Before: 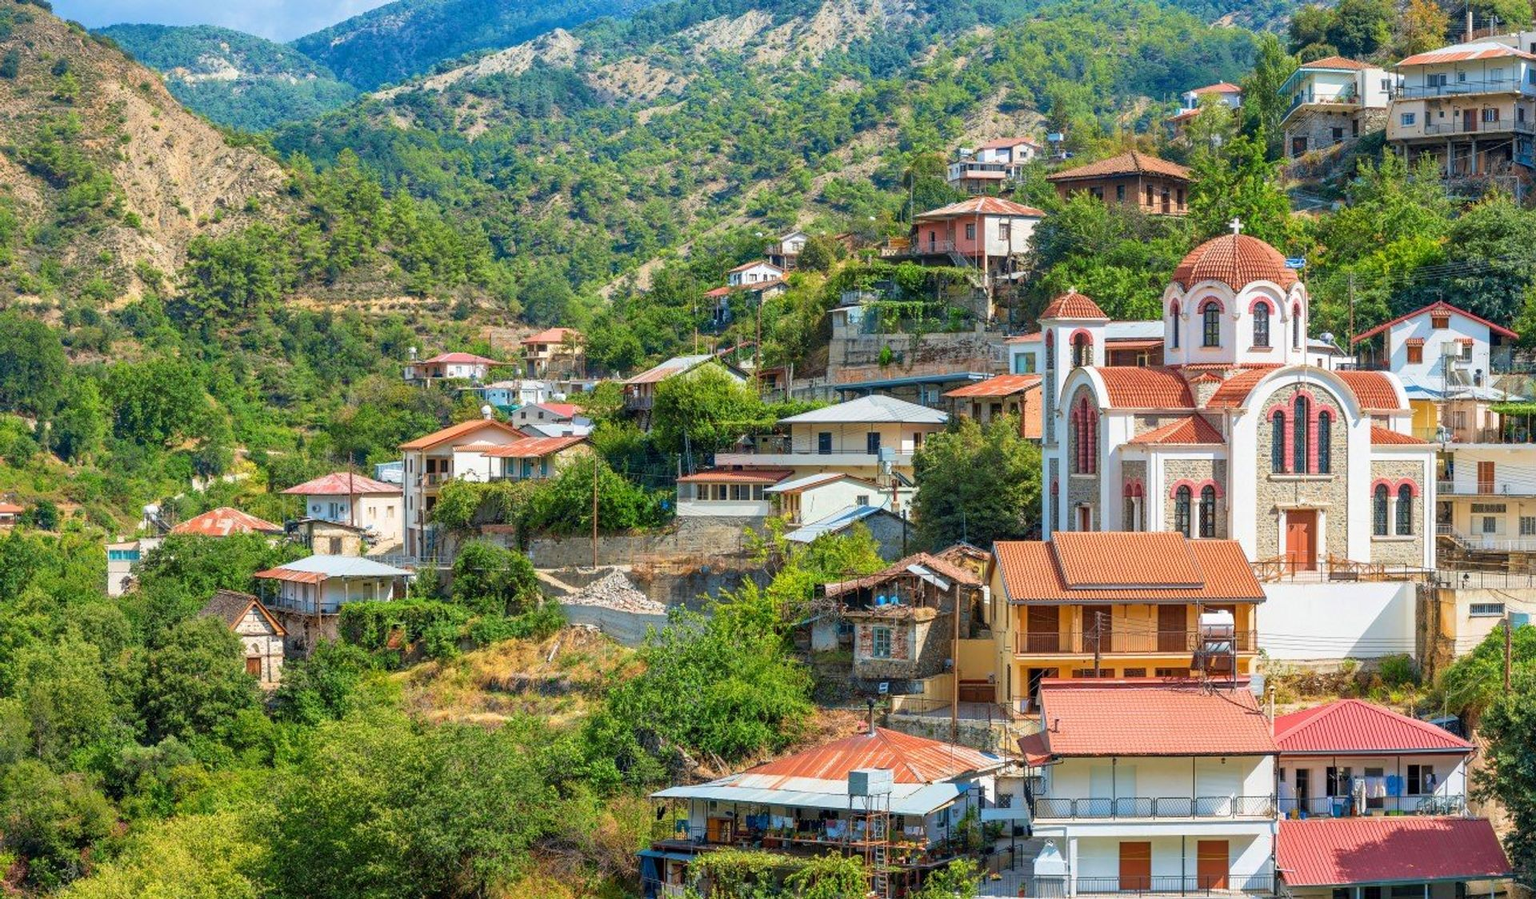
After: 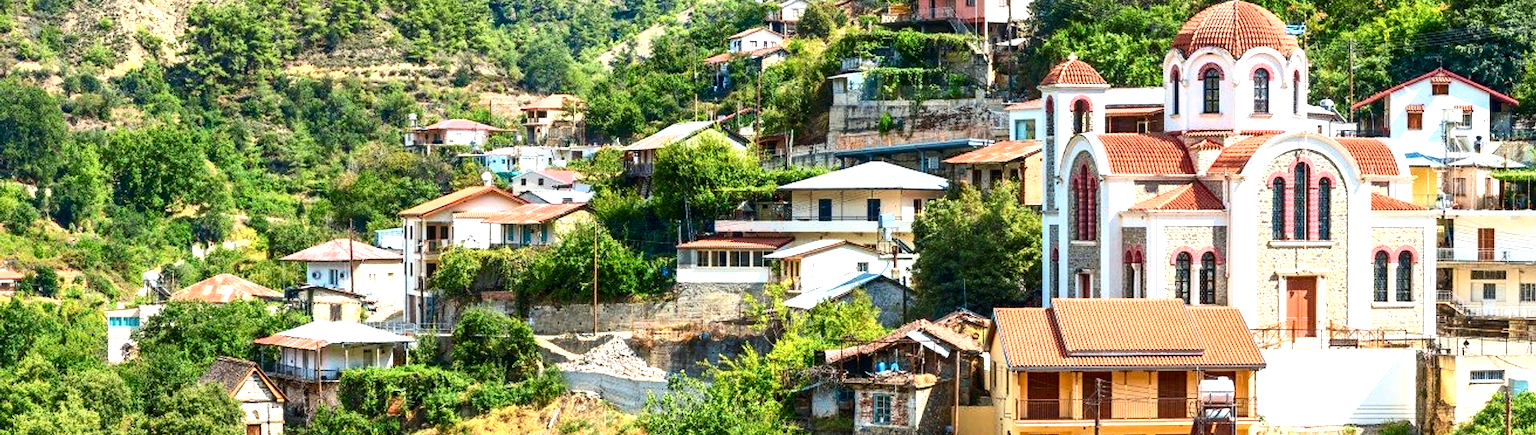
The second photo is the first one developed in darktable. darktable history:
crop and rotate: top 26.056%, bottom 25.543%
levels: levels [0, 0.43, 0.859]
contrast brightness saturation: contrast 0.28
